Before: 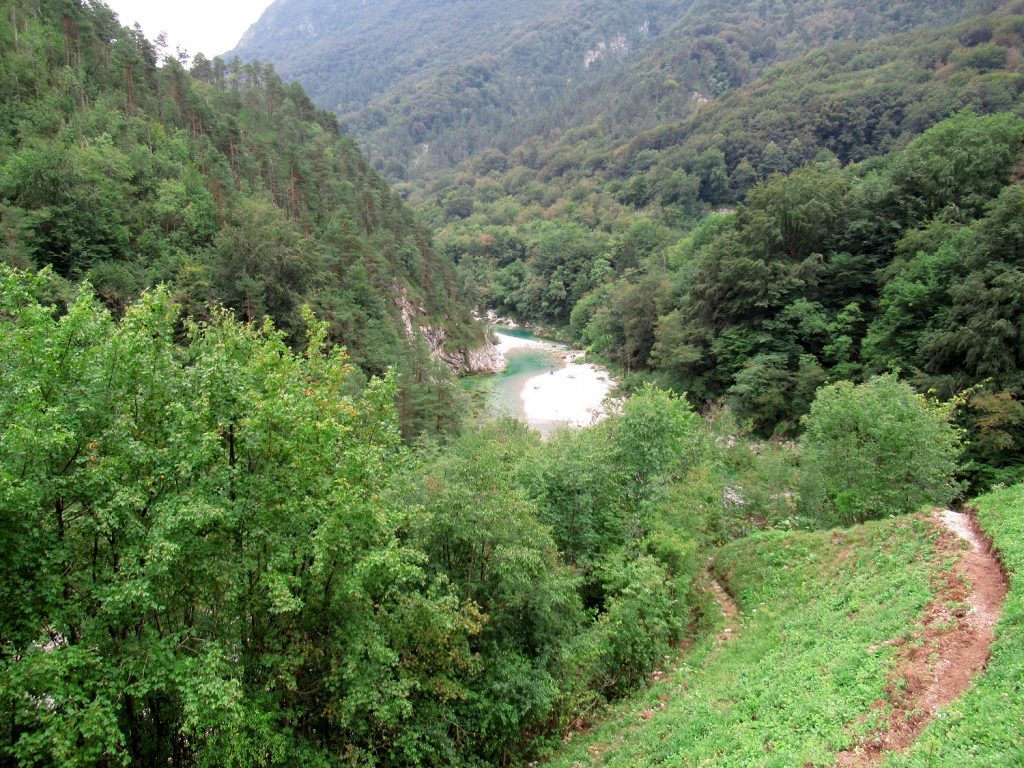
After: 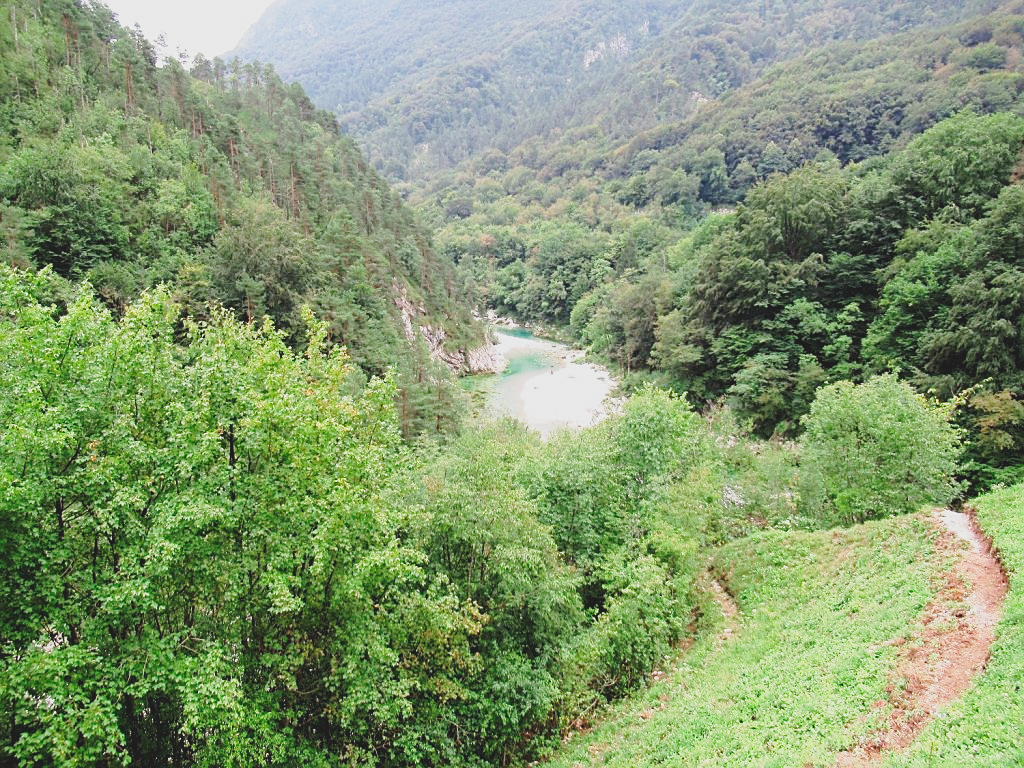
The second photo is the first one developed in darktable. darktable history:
exposure: compensate highlight preservation false
contrast brightness saturation: contrast -0.17, brightness 0.051, saturation -0.121
sharpen: on, module defaults
base curve: curves: ch0 [(0, 0) (0.028, 0.03) (0.121, 0.232) (0.46, 0.748) (0.859, 0.968) (1, 1)], preserve colors none
